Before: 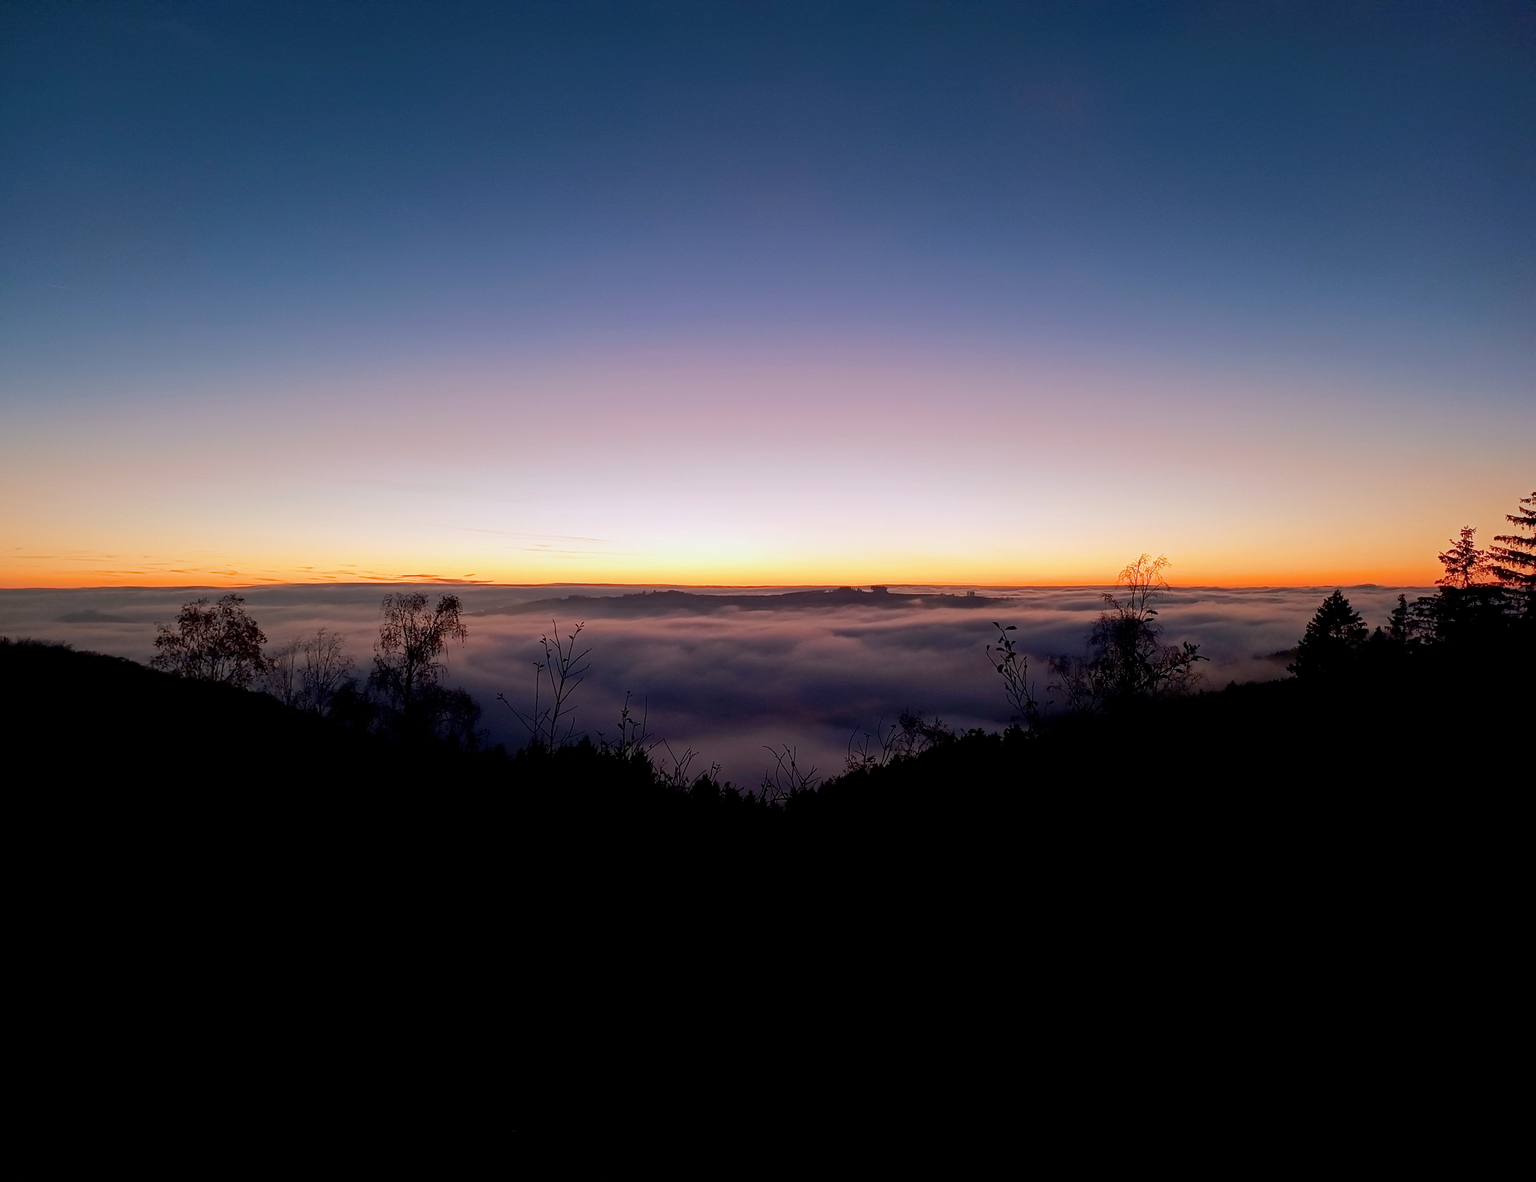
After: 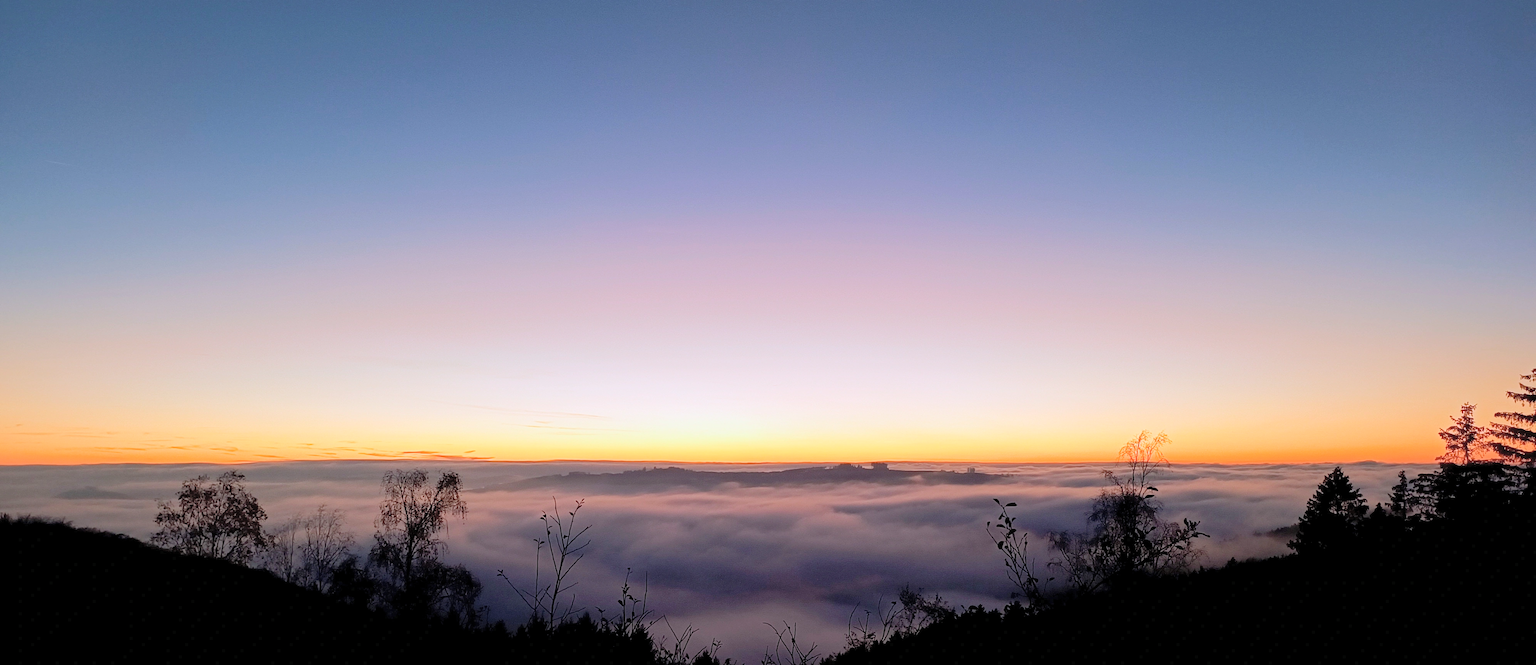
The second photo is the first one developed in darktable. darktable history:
crop and rotate: top 10.508%, bottom 33.169%
contrast brightness saturation: brightness 0.273
